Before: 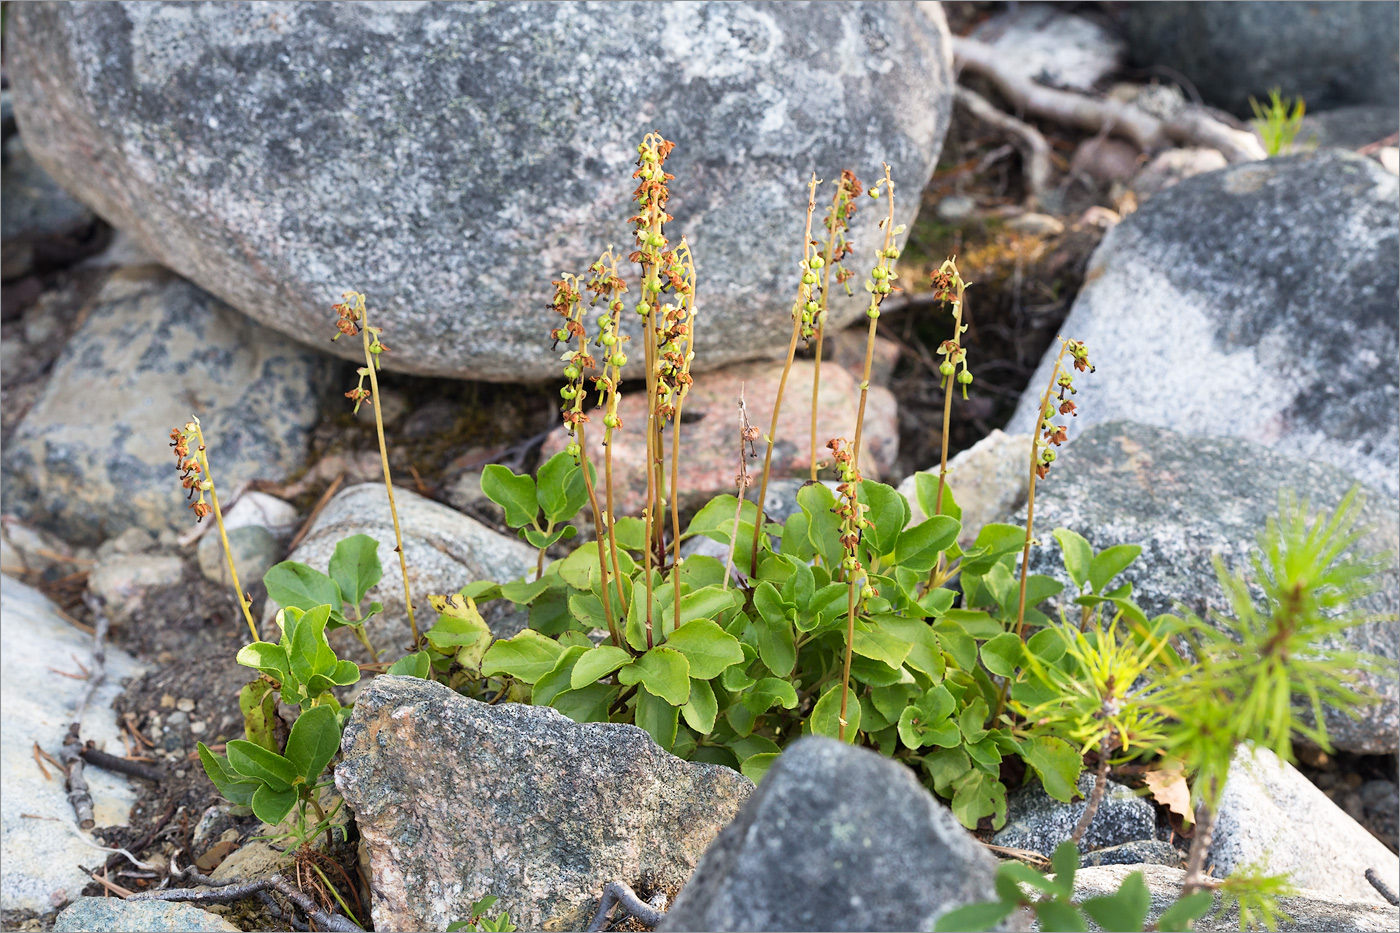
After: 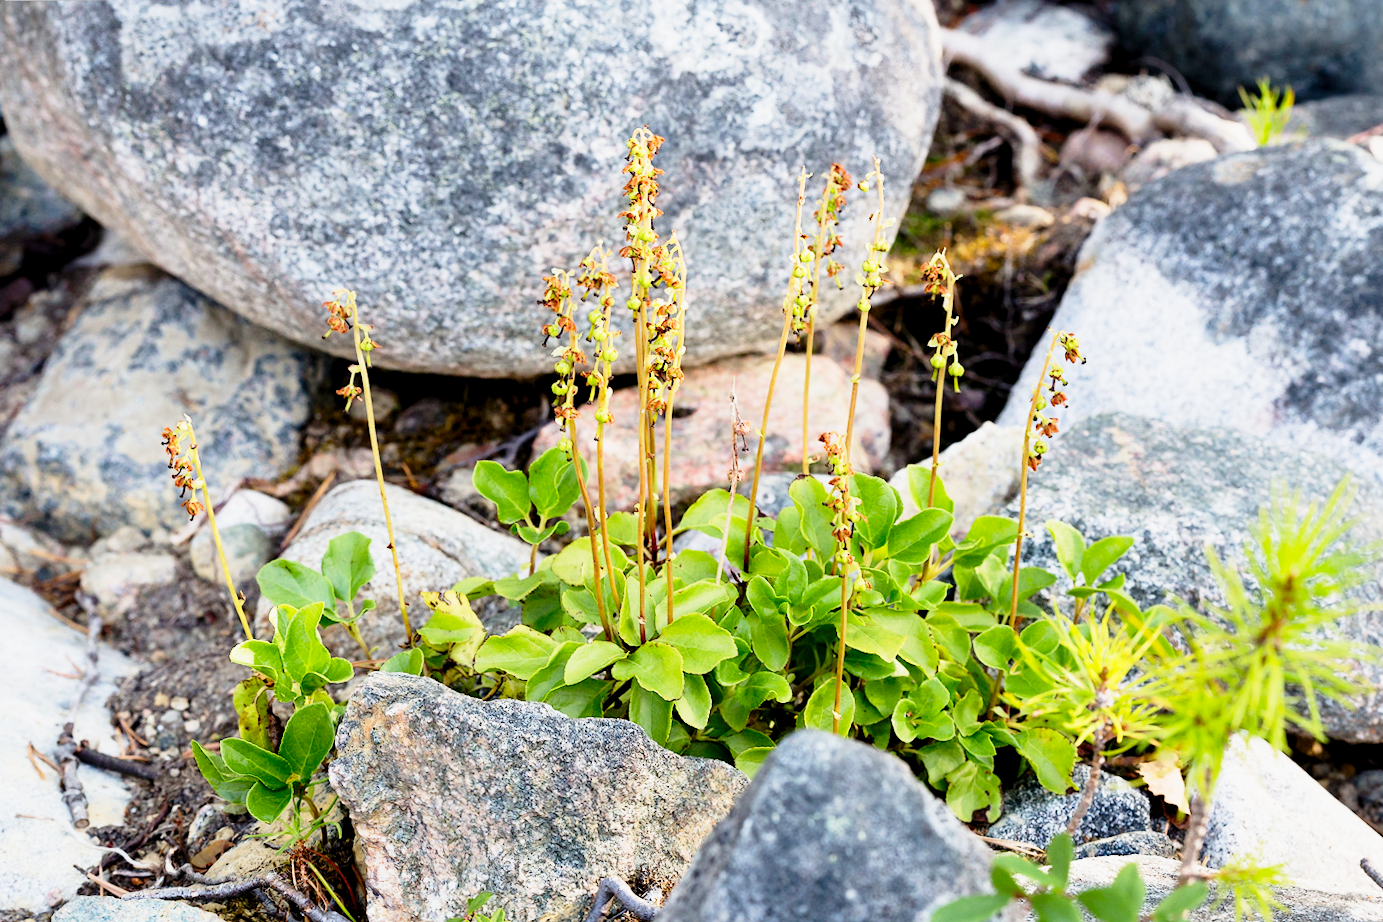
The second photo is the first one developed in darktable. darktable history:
rotate and perspective: rotation -0.45°, automatic cropping original format, crop left 0.008, crop right 0.992, crop top 0.012, crop bottom 0.988
base curve: curves: ch0 [(0, 0) (0.028, 0.03) (0.121, 0.232) (0.46, 0.748) (0.859, 0.968) (1, 1)], preserve colors none
rgb levels: preserve colors sum RGB, levels [[0.038, 0.433, 0.934], [0, 0.5, 1], [0, 0.5, 1]]
contrast brightness saturation: contrast 0.13, brightness -0.24, saturation 0.14
